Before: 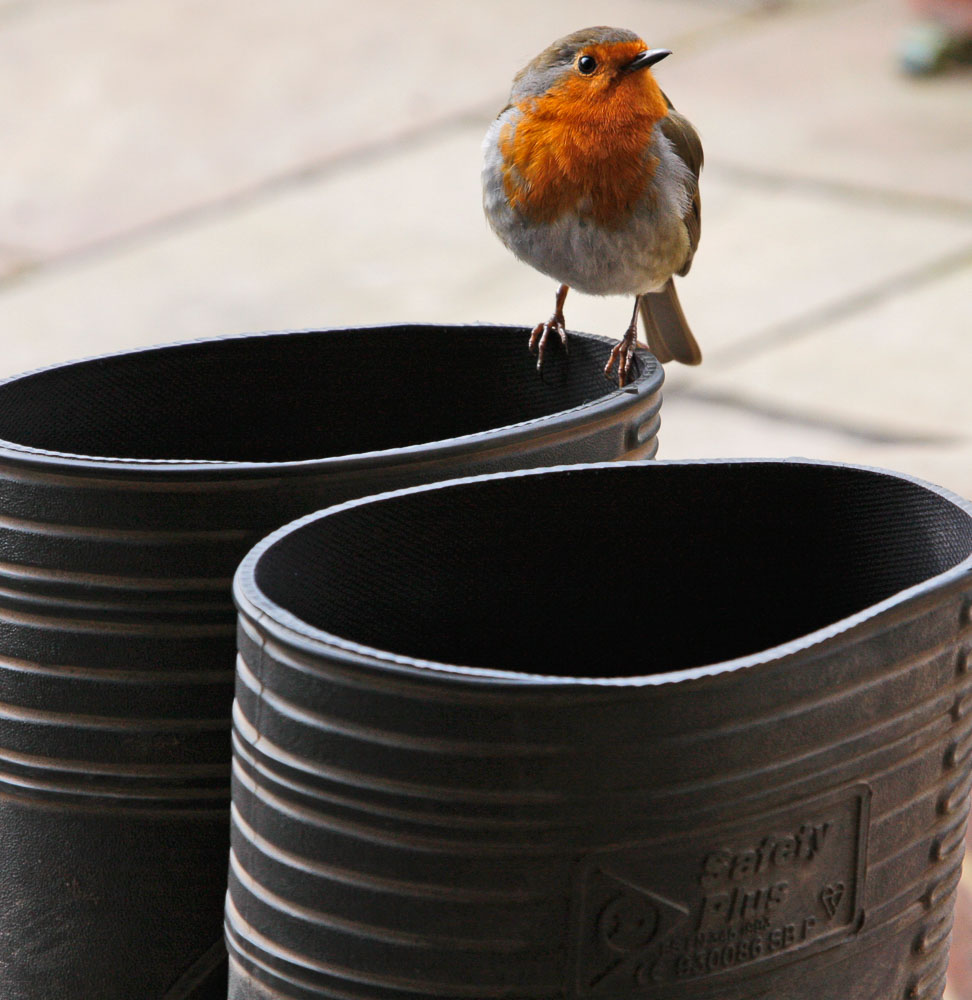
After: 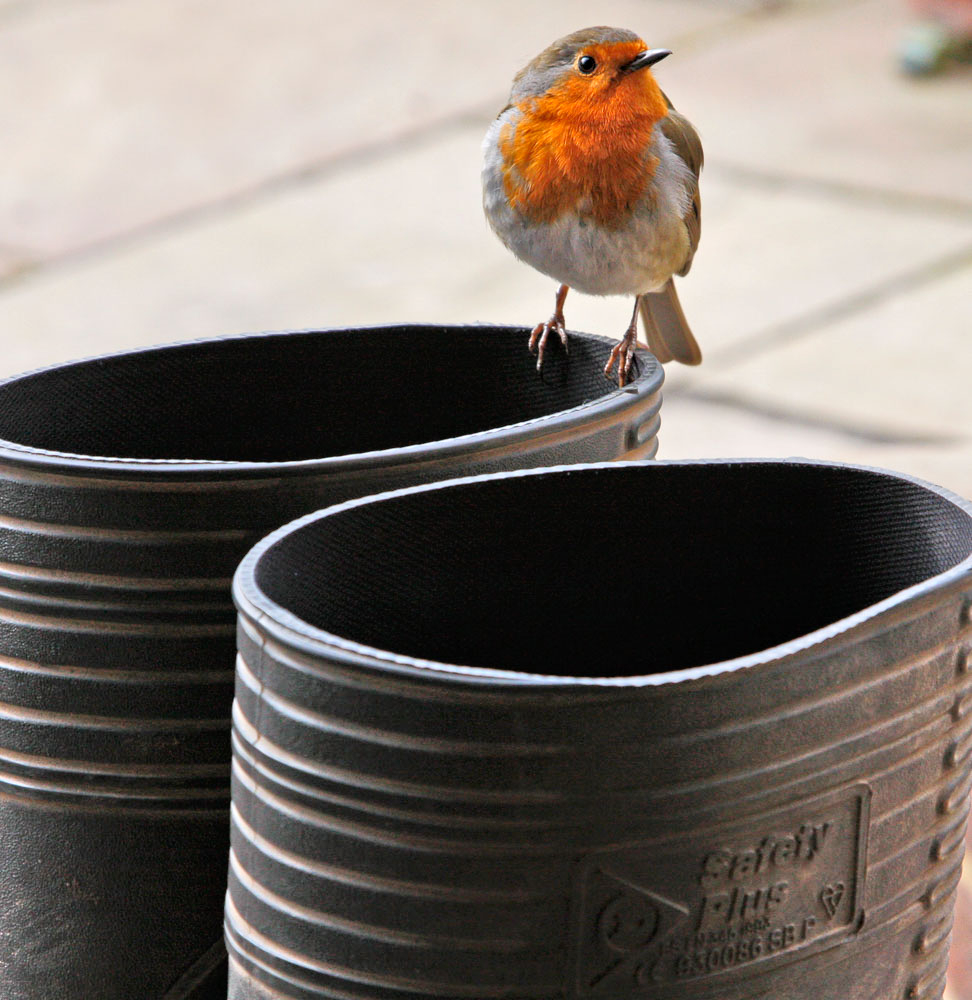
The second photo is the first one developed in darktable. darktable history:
contrast equalizer: octaves 7, y [[0.6 ×6], [0.55 ×6], [0 ×6], [0 ×6], [0 ×6]], mix 0.15
tone equalizer: -7 EV 0.15 EV, -6 EV 0.6 EV, -5 EV 1.15 EV, -4 EV 1.33 EV, -3 EV 1.15 EV, -2 EV 0.6 EV, -1 EV 0.15 EV, mask exposure compensation -0.5 EV
